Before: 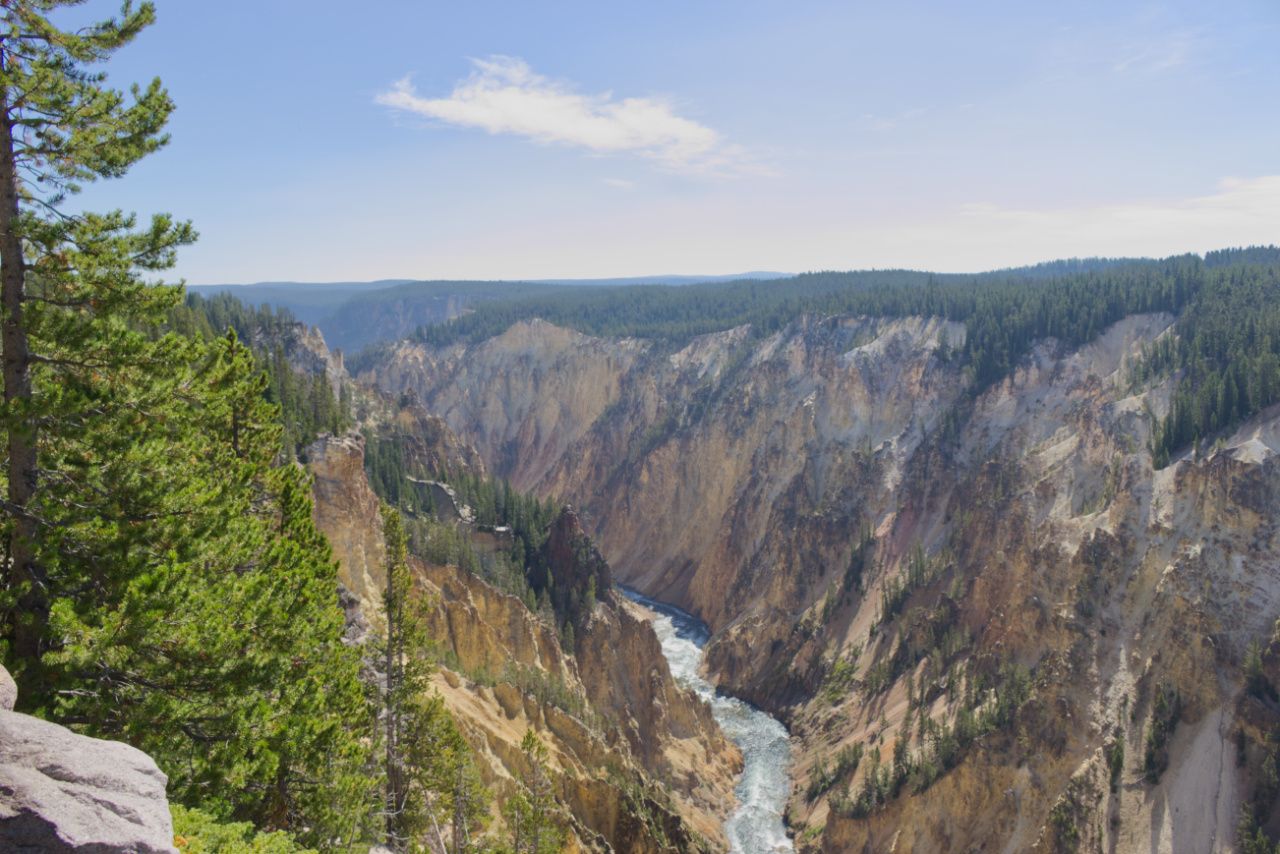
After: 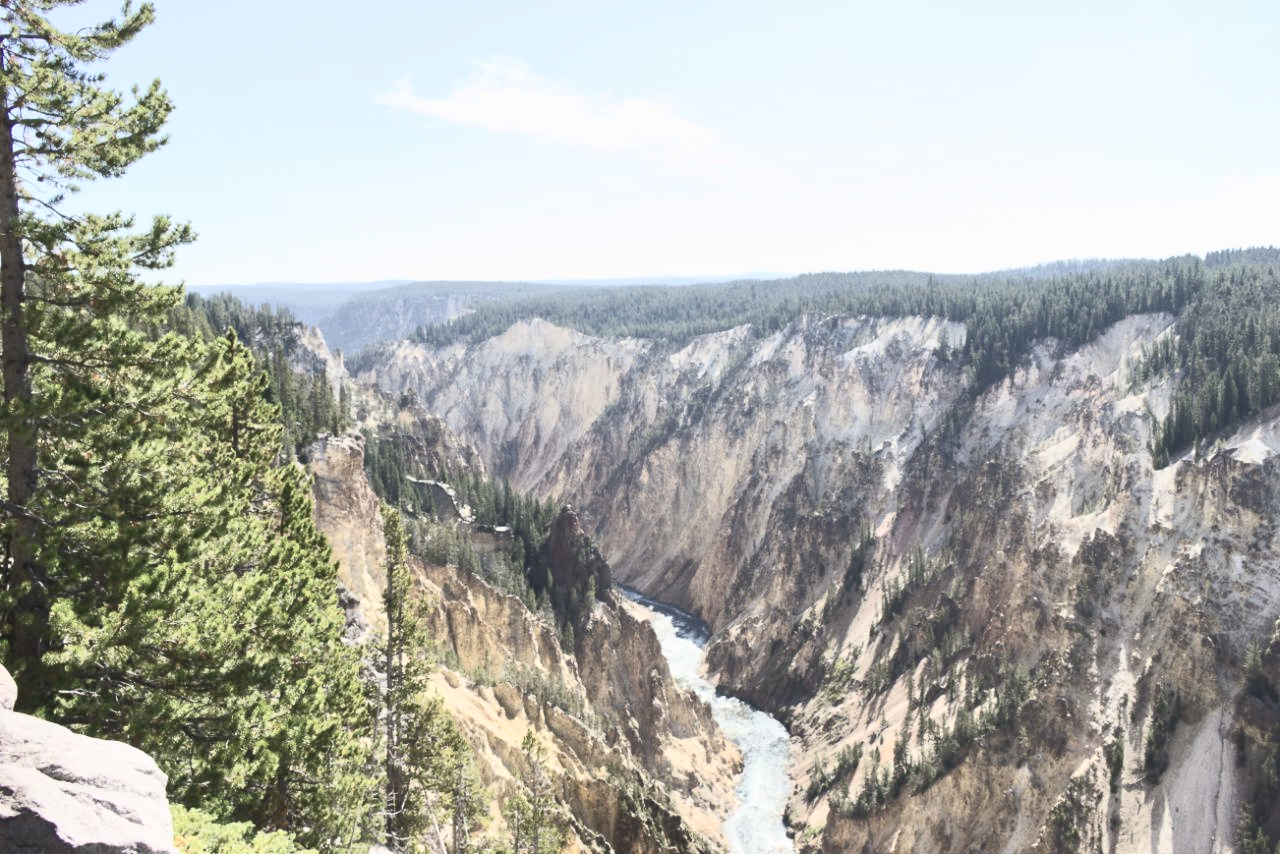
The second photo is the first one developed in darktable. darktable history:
contrast brightness saturation: contrast 0.584, brightness 0.573, saturation -0.331
